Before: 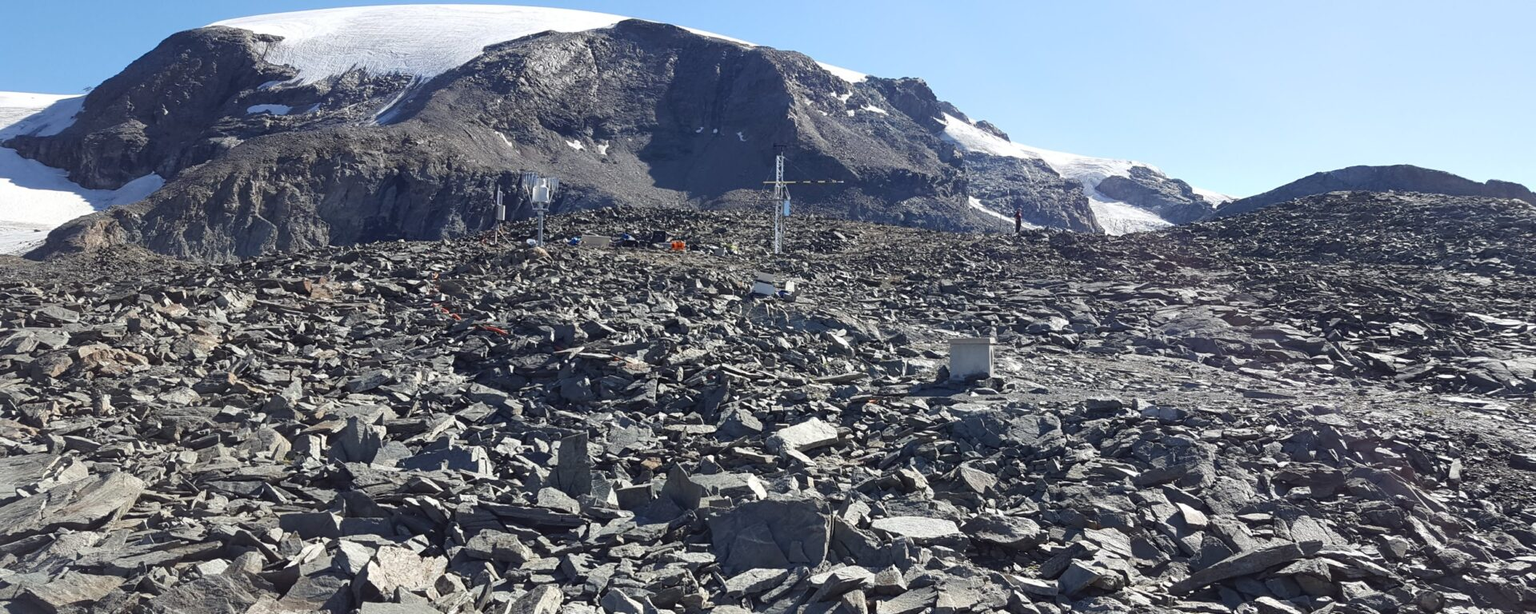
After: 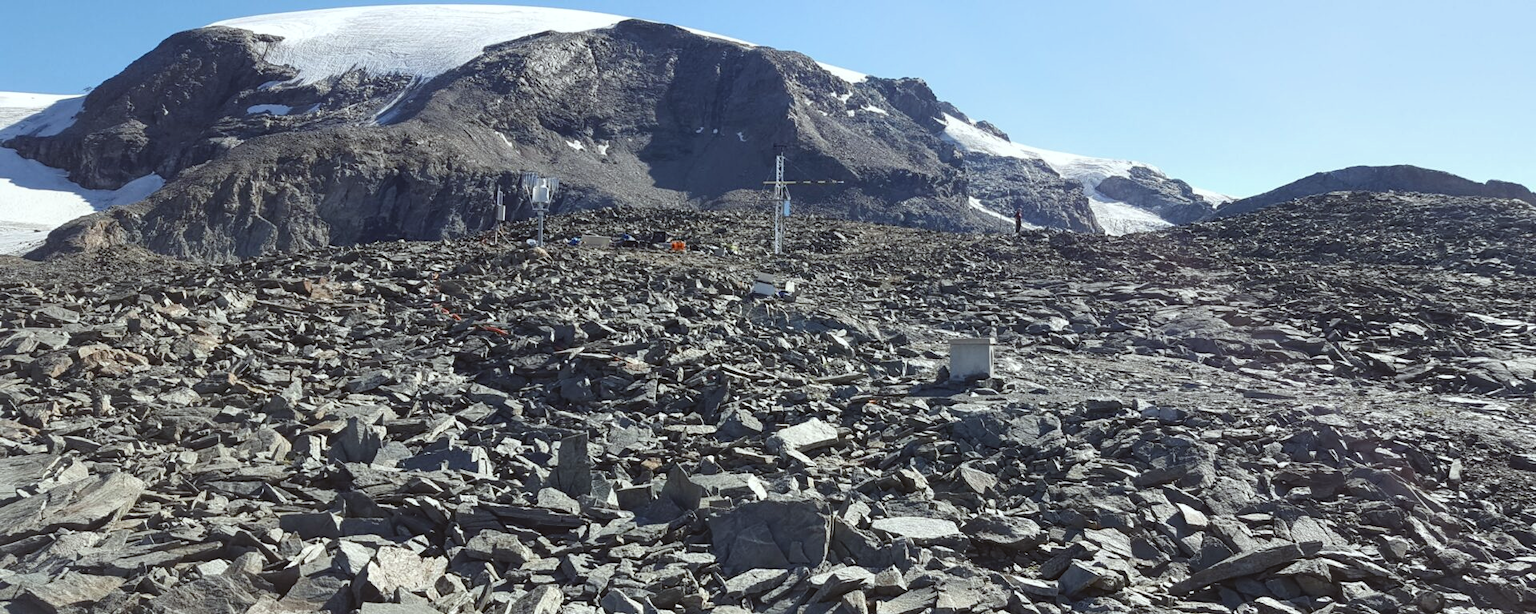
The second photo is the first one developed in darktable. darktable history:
color balance: lift [1.004, 1.002, 1.002, 0.998], gamma [1, 1.007, 1.002, 0.993], gain [1, 0.977, 1.013, 1.023], contrast -3.64%
local contrast: highlights 100%, shadows 100%, detail 131%, midtone range 0.2
